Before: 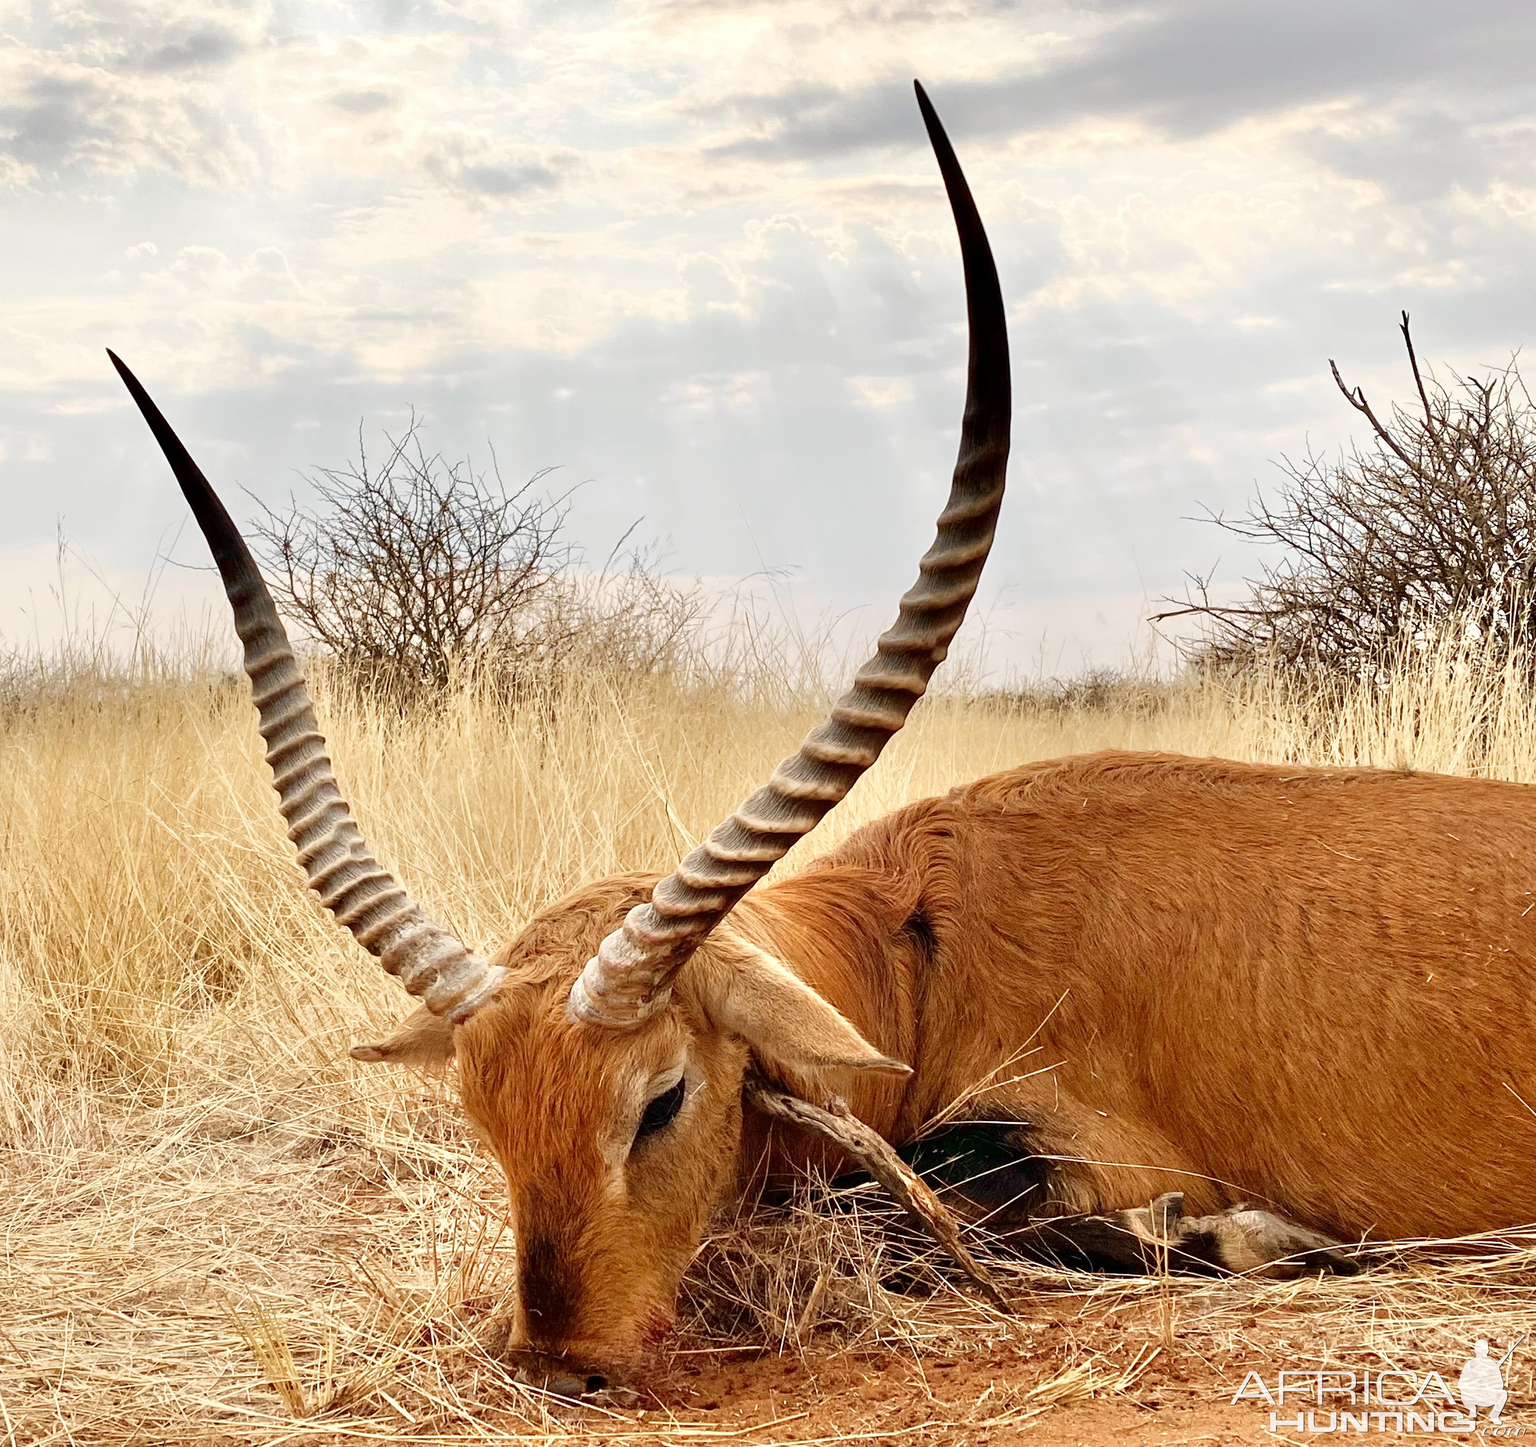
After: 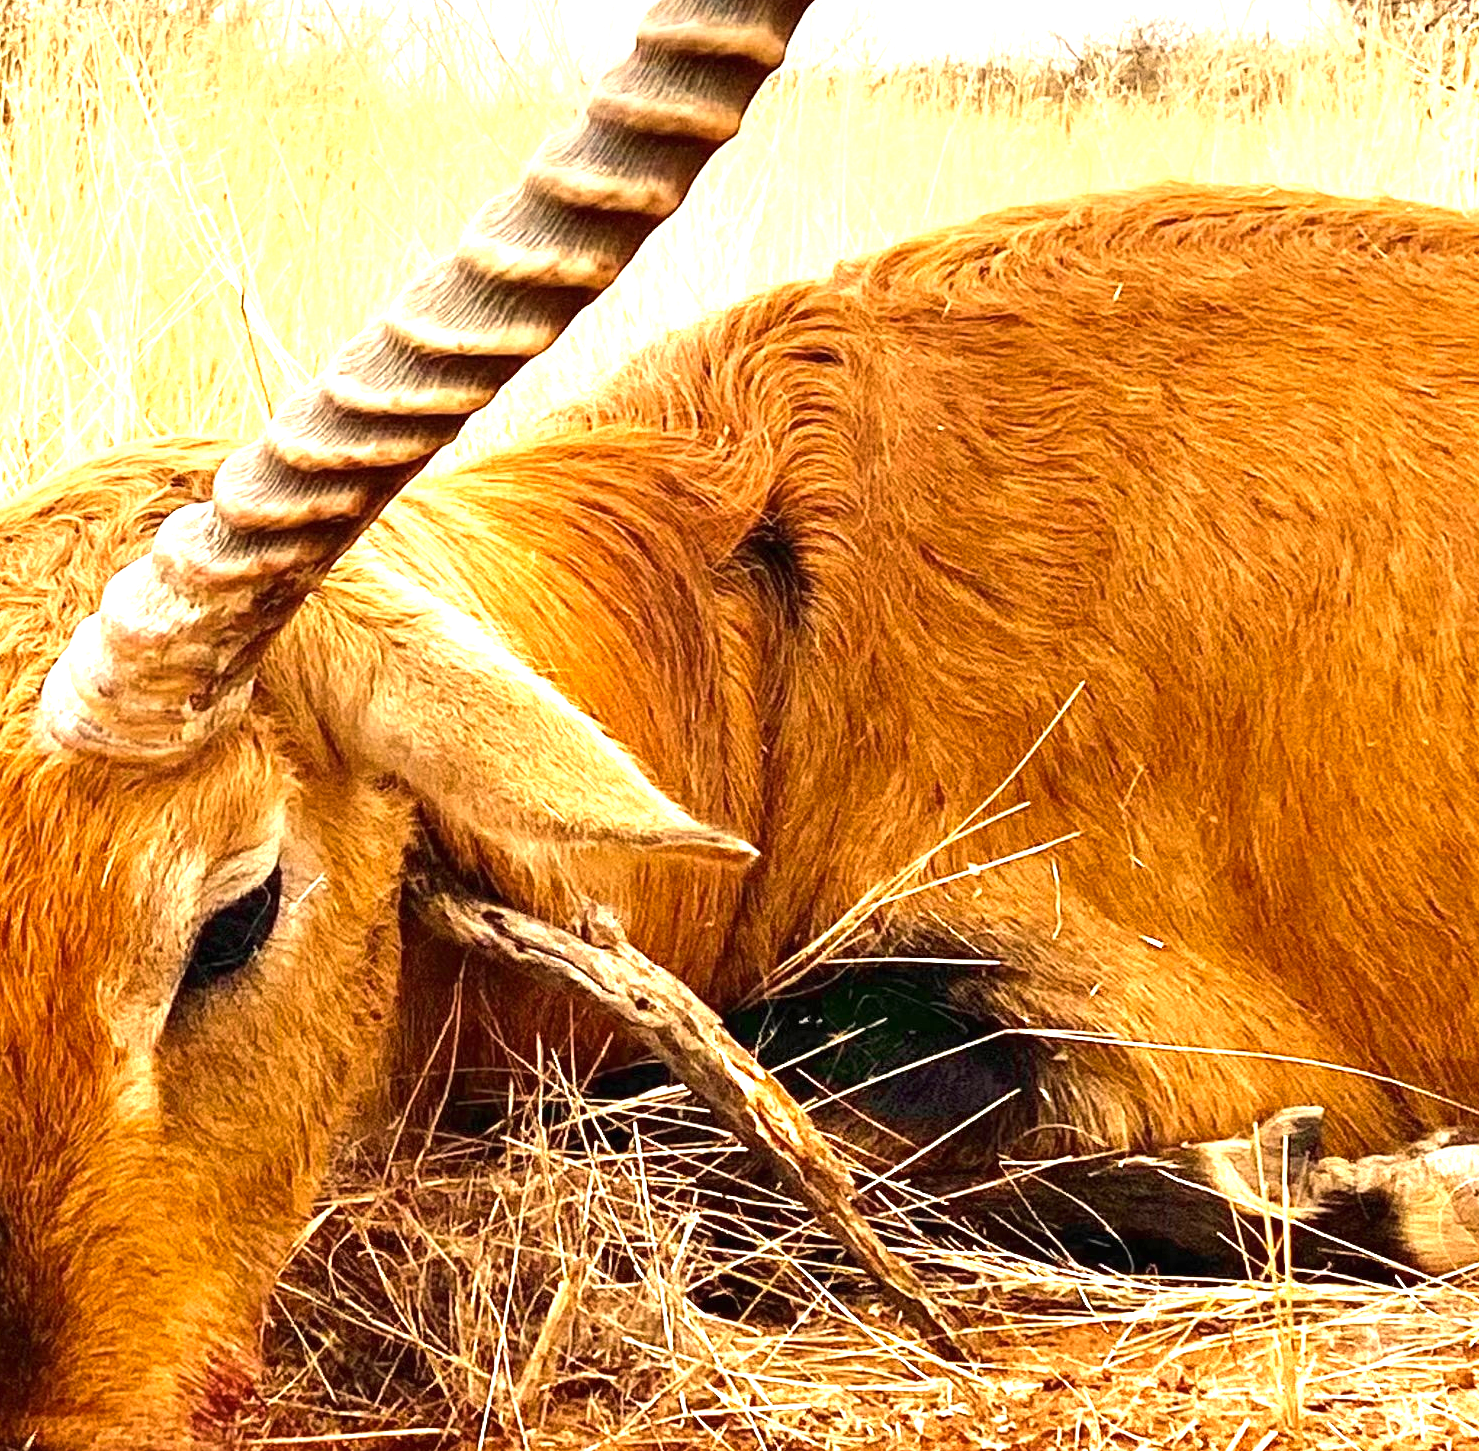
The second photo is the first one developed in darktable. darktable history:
tone equalizer: mask exposure compensation -0.489 EV
color balance rgb: highlights gain › chroma 2.01%, highlights gain › hue 66.02°, perceptual saturation grading › global saturation 10.386%, perceptual brilliance grading › highlights 5.662%, perceptual brilliance grading › shadows -9.771%, global vibrance 14.754%
crop: left 35.847%, top 45.823%, right 18.065%, bottom 6.168%
exposure: black level correction 0, exposure 1.2 EV, compensate exposure bias true, compensate highlight preservation false
